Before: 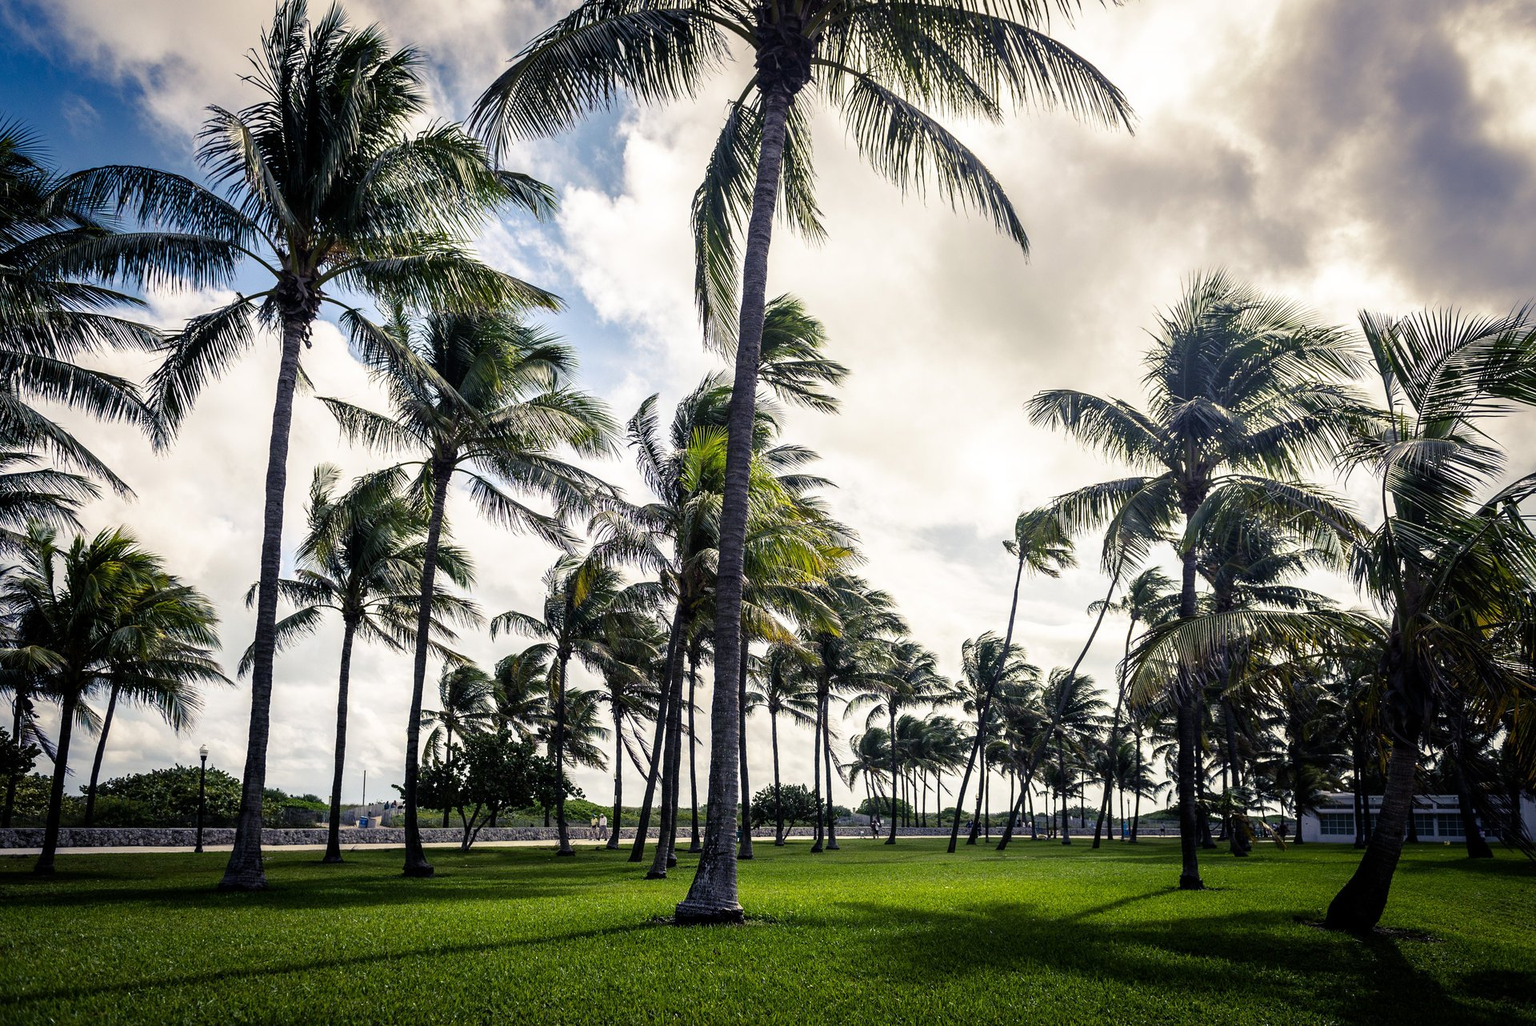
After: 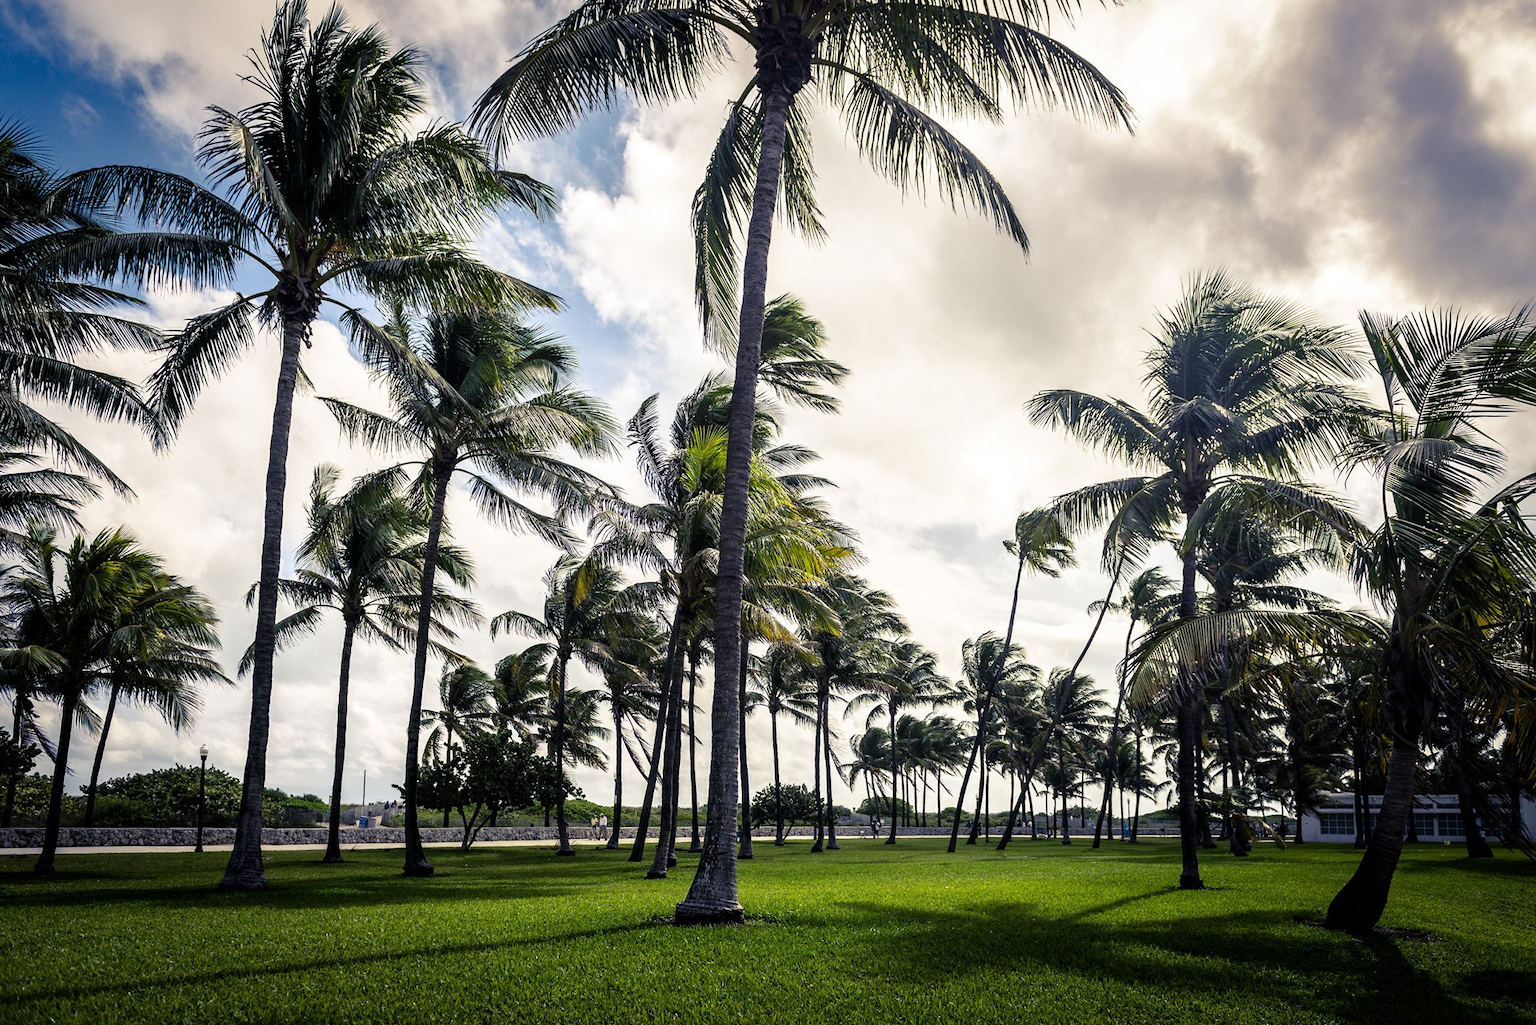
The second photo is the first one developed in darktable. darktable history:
local contrast: mode bilateral grid, contrast 15, coarseness 36, detail 104%, midtone range 0.2
